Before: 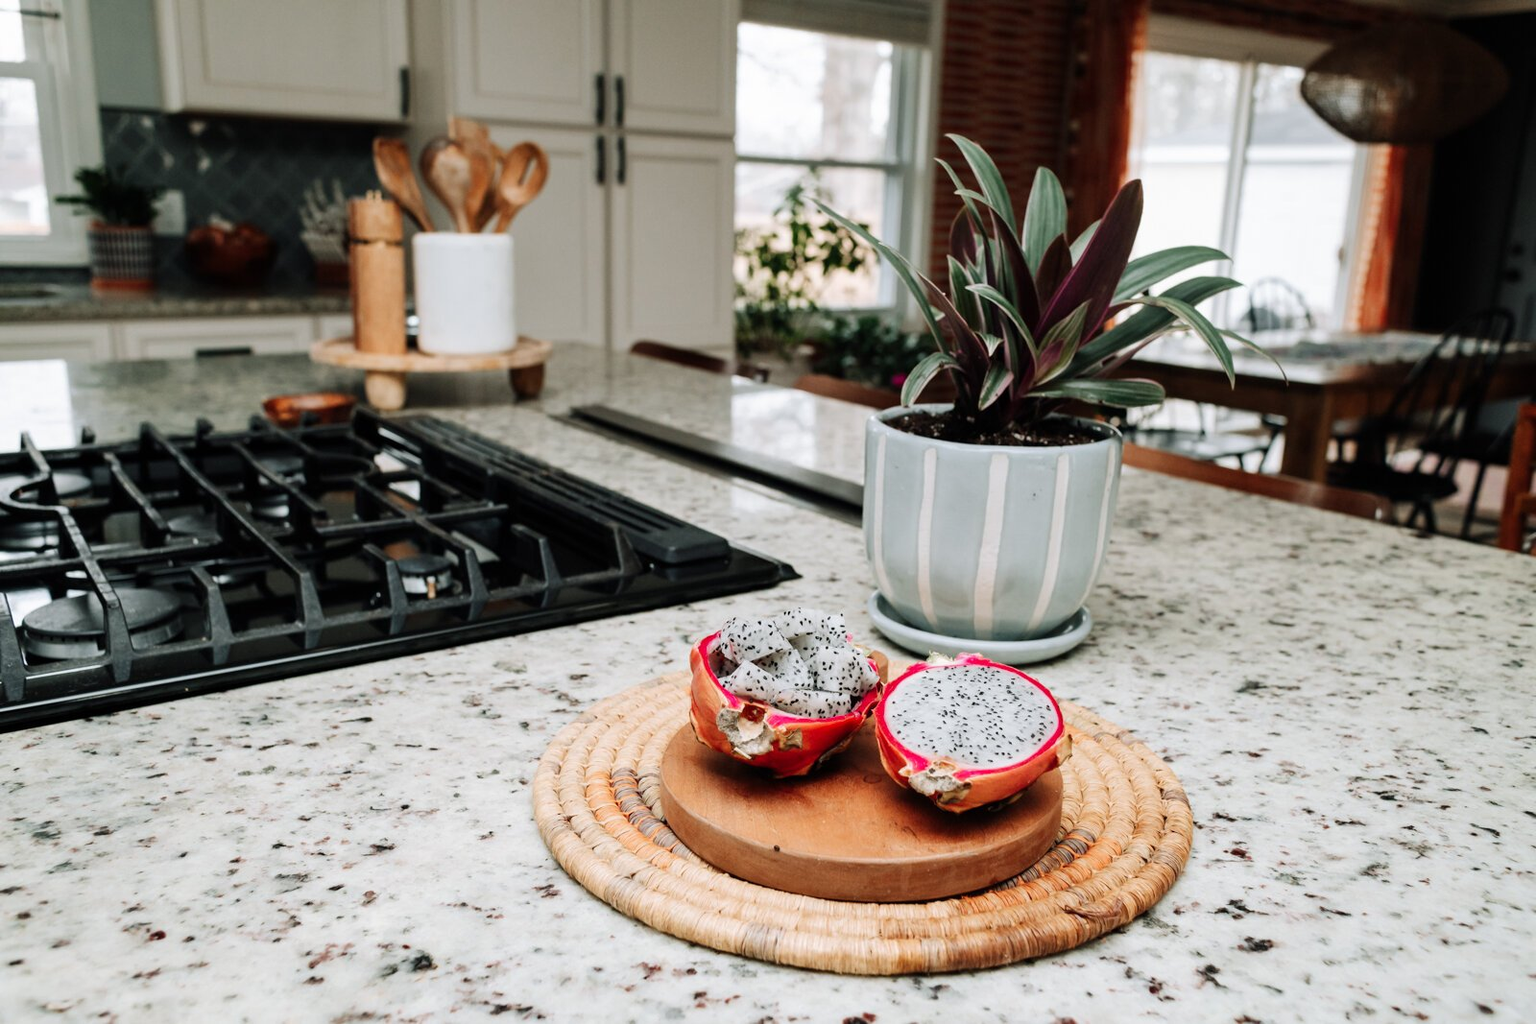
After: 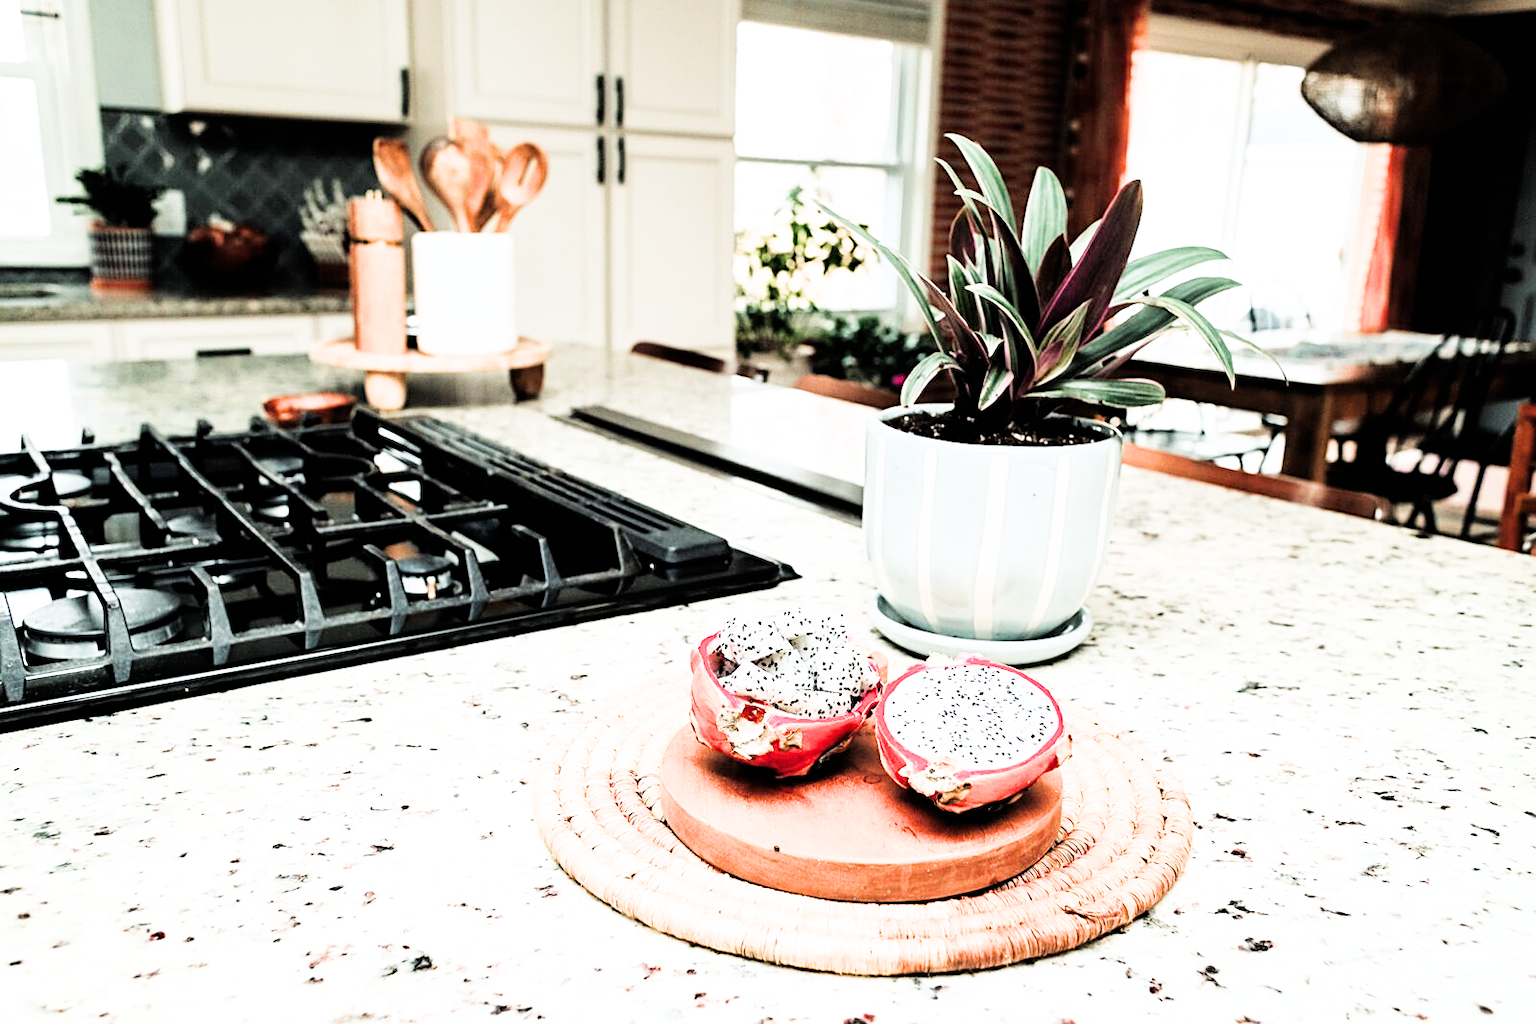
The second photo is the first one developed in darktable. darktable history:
sharpen: on, module defaults
exposure: black level correction 0, exposure 1.938 EV, compensate highlight preservation false
filmic rgb: black relative exposure -5.08 EV, white relative exposure 3.95 EV, hardness 2.88, contrast 1.412, highlights saturation mix -28.62%
